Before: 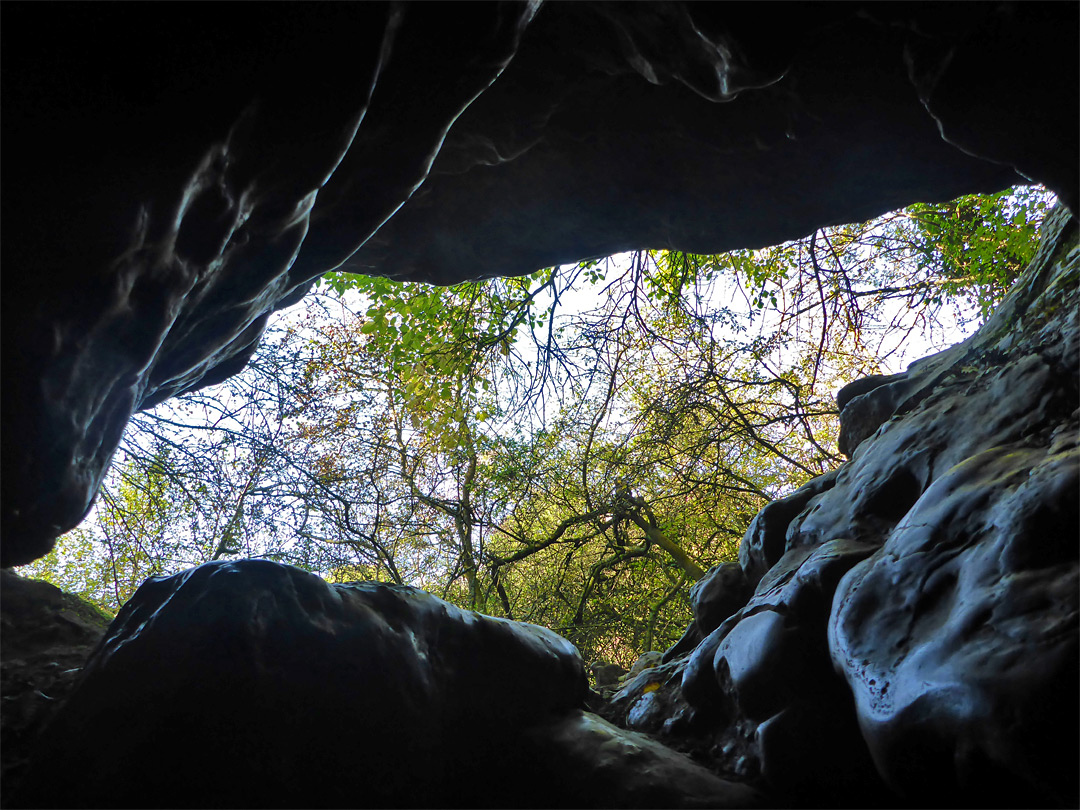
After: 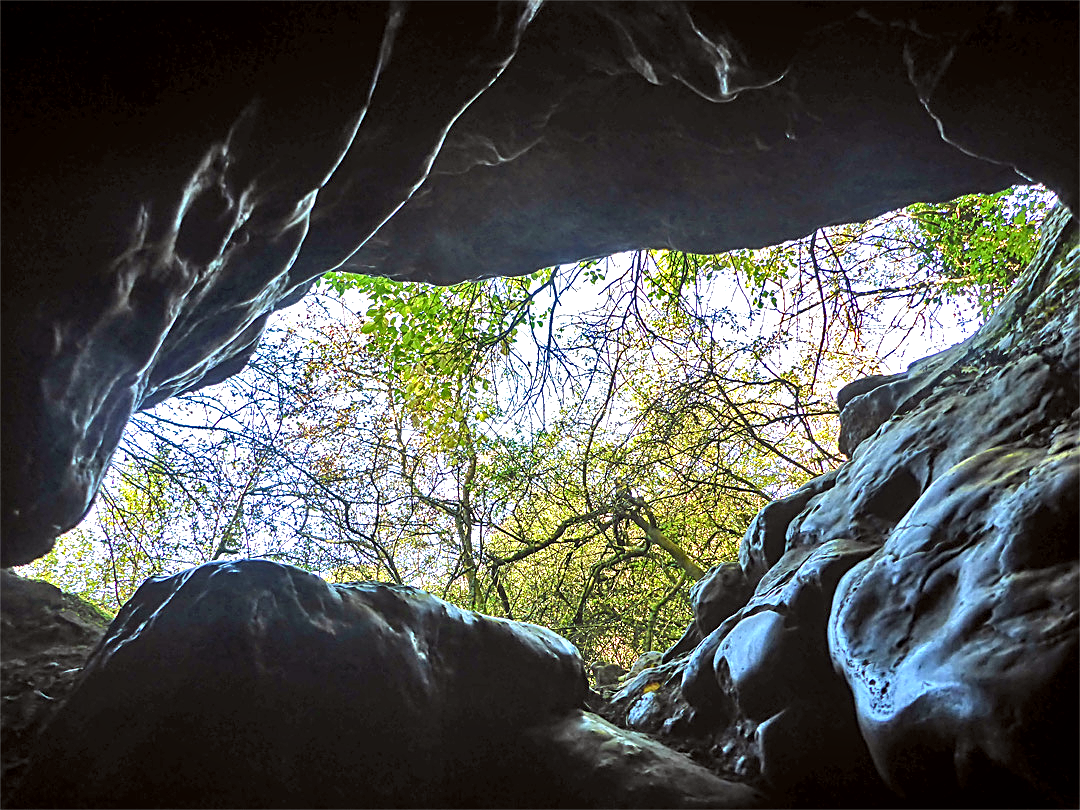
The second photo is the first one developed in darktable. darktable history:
sharpen: radius 2.555, amount 0.639
exposure: black level correction 0, exposure 1.2 EV, compensate exposure bias true, compensate highlight preservation false
local contrast: on, module defaults
color correction: highlights a* -2.91, highlights b* -2.6, shadows a* 2.08, shadows b* 2.98
shadows and highlights: shadows 20.27, highlights -19.56, soften with gaussian
tone equalizer: smoothing diameter 24.83%, edges refinement/feathering 10.76, preserve details guided filter
